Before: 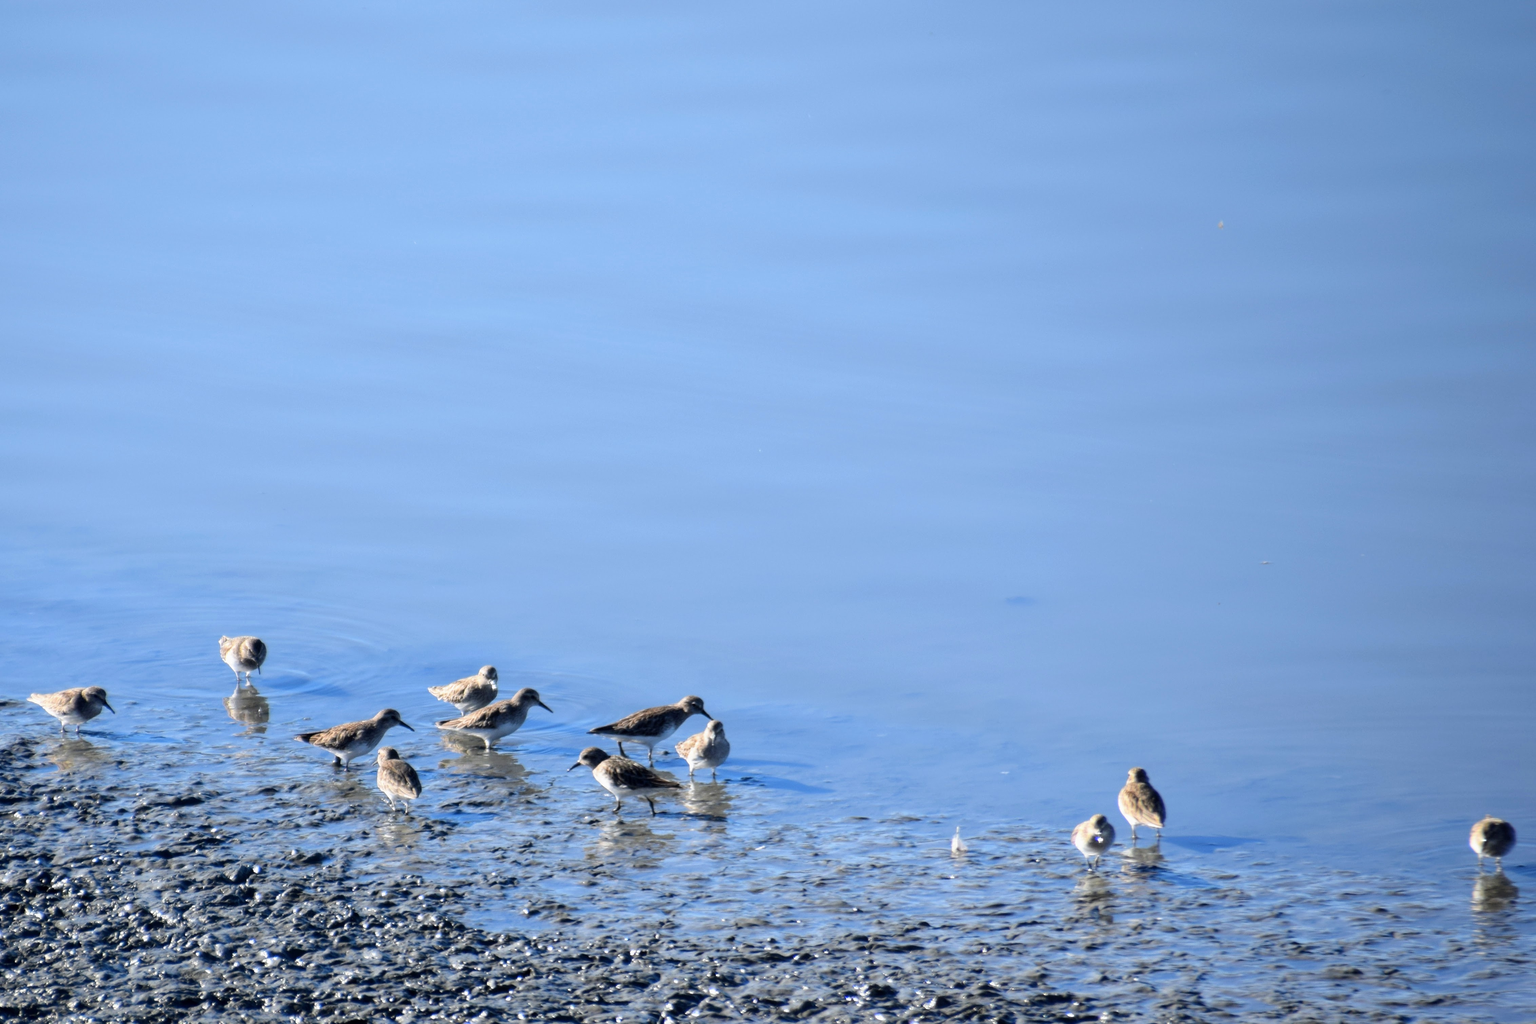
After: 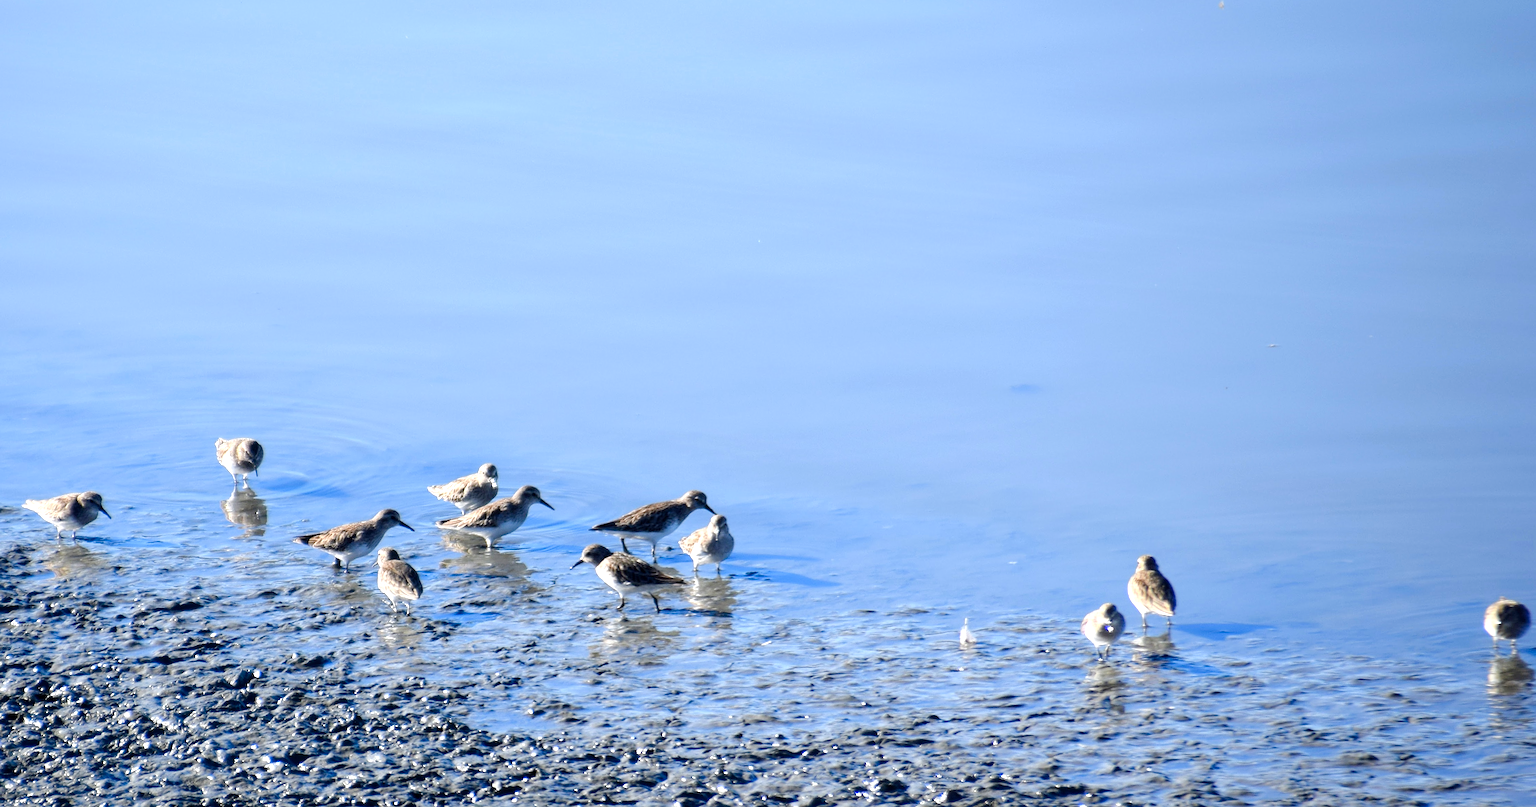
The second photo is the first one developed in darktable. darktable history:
crop and rotate: top 19.998%
color balance rgb: perceptual saturation grading › global saturation 20%, perceptual saturation grading › highlights -50%, perceptual saturation grading › shadows 30%, perceptual brilliance grading › global brilliance 10%, perceptual brilliance grading › shadows 15%
rotate and perspective: rotation -1°, crop left 0.011, crop right 0.989, crop top 0.025, crop bottom 0.975
sharpen: on, module defaults
